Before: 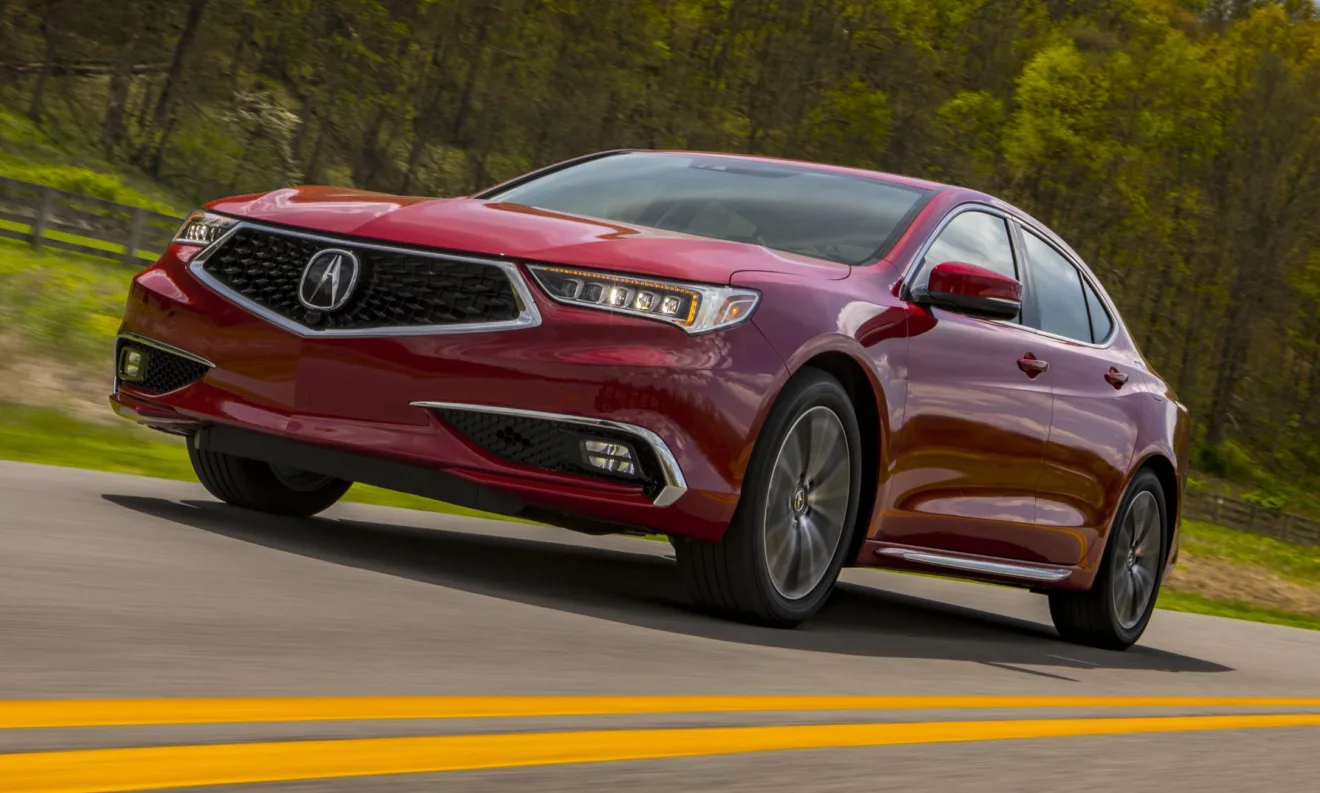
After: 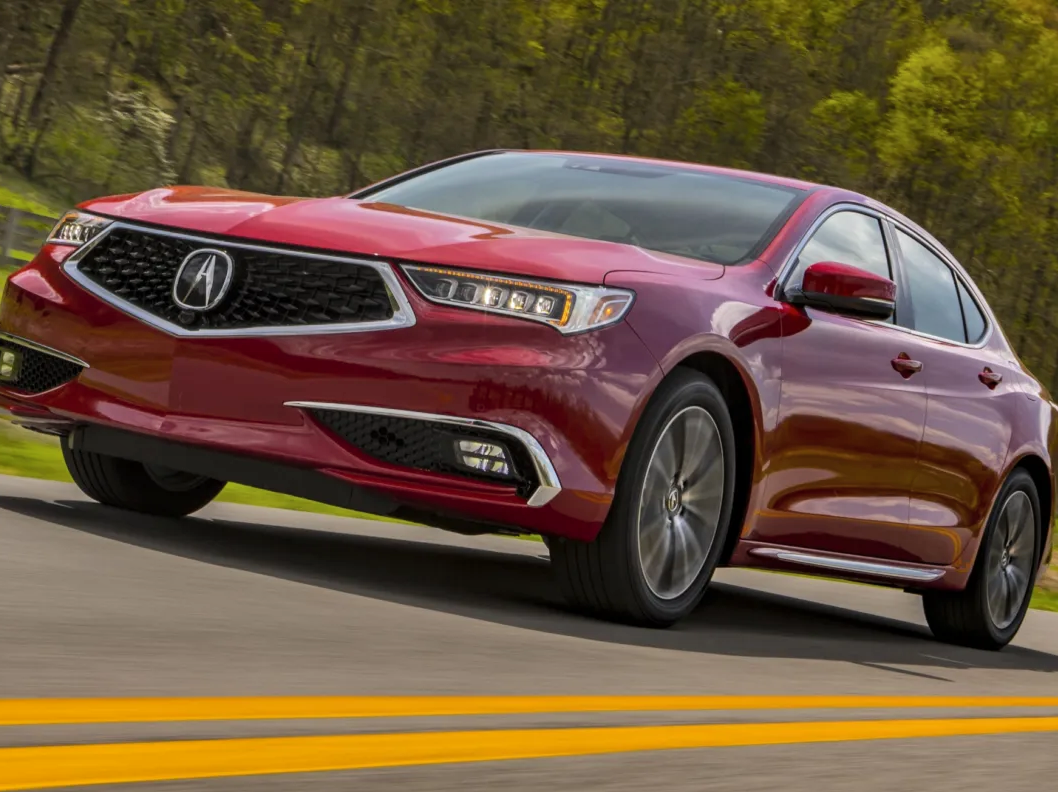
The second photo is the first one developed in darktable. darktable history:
shadows and highlights: white point adjustment 0.1, highlights -70, soften with gaussian
crop and rotate: left 9.597%, right 10.195%
